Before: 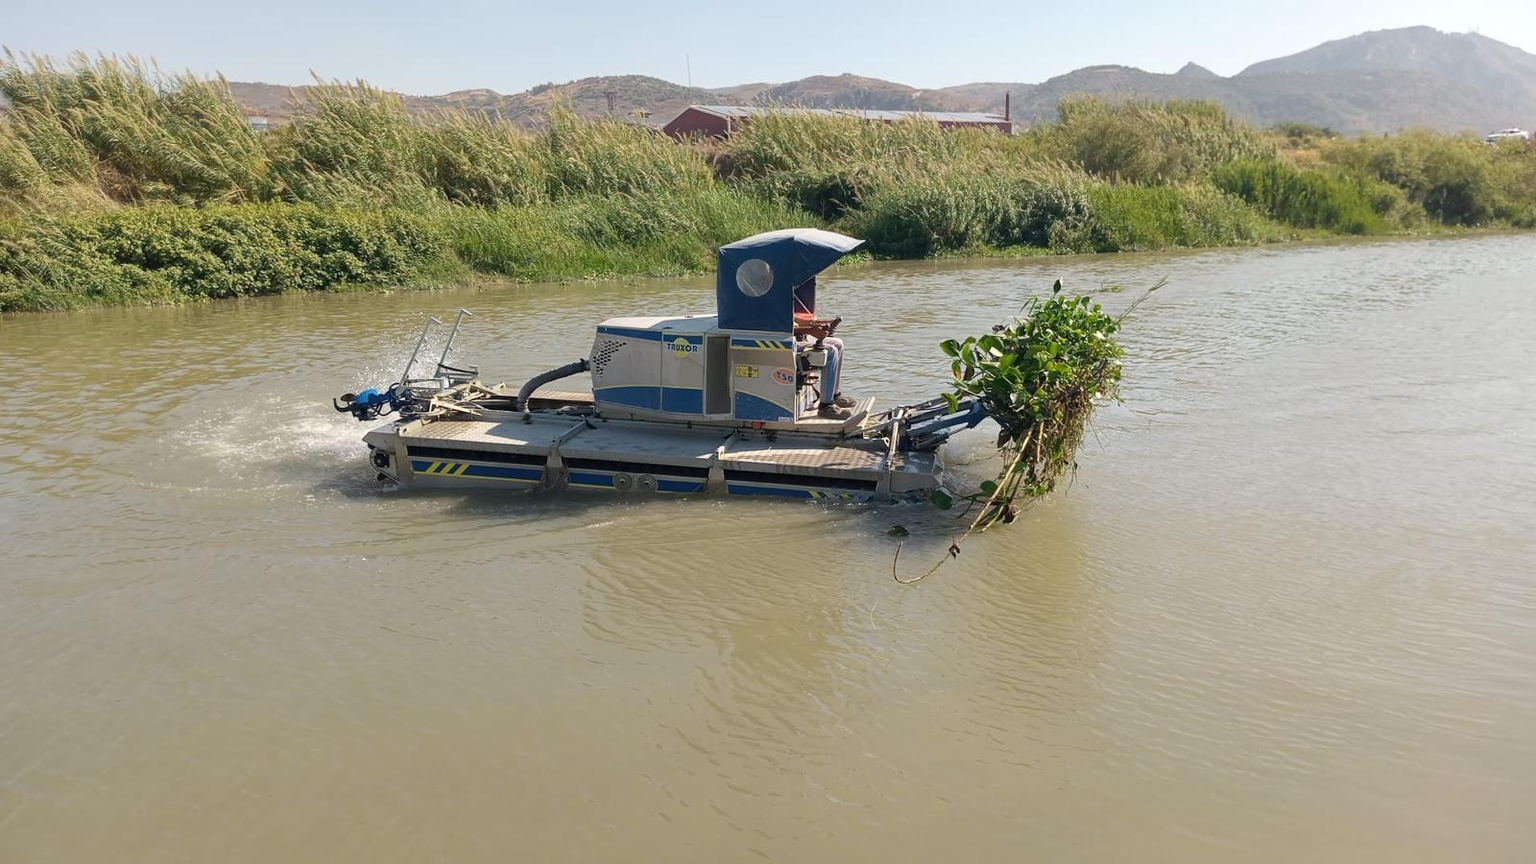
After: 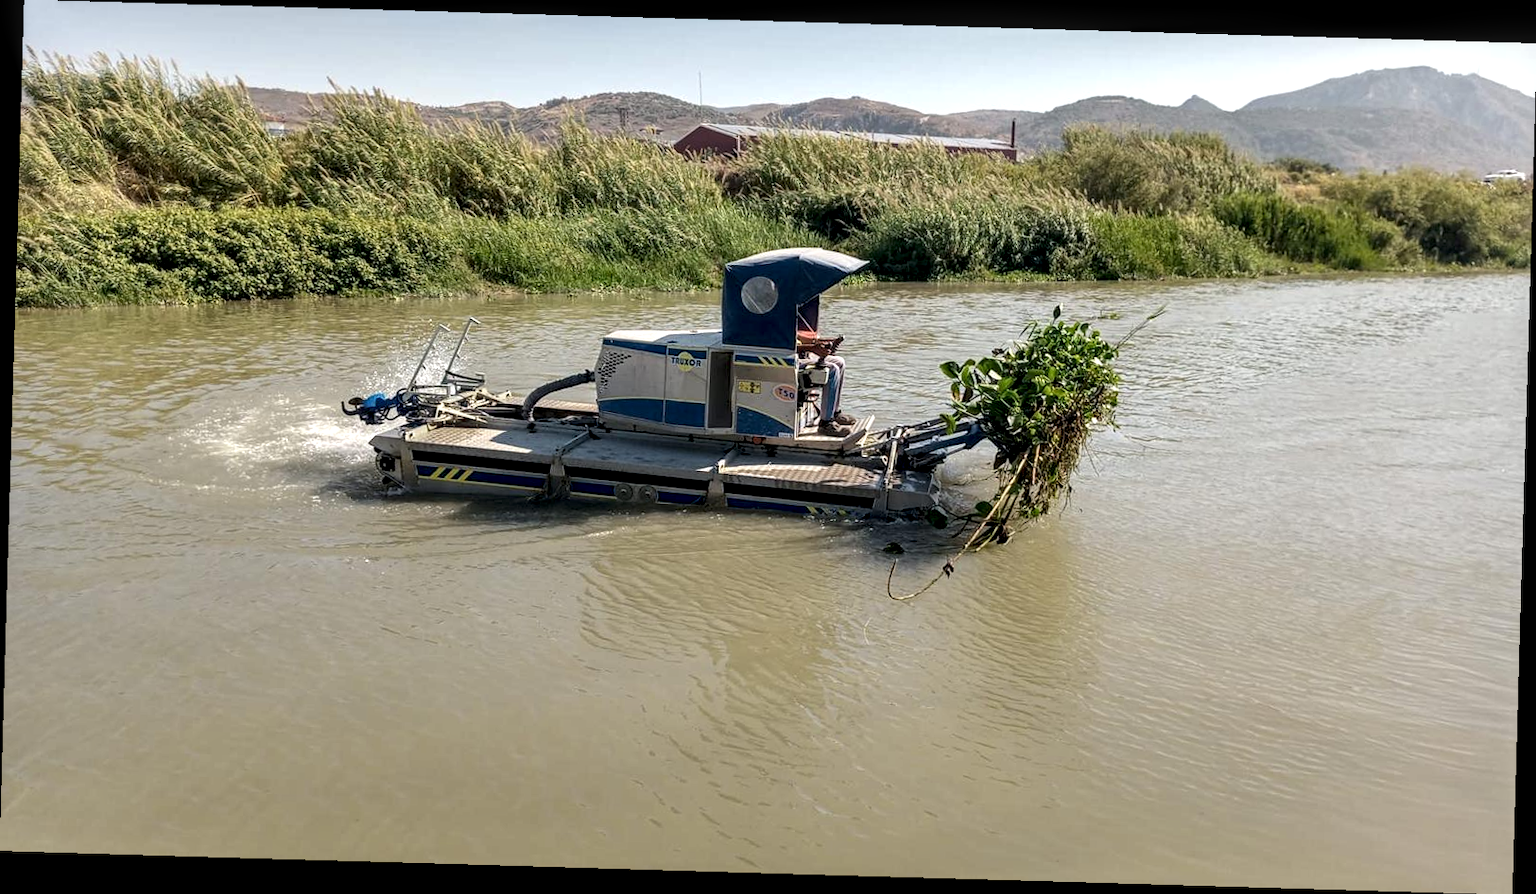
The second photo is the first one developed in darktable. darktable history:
tone equalizer: edges refinement/feathering 500, mask exposure compensation -1.57 EV, preserve details no
crop and rotate: angle -1.66°
local contrast: highlights 64%, shadows 54%, detail 169%, midtone range 0.516
